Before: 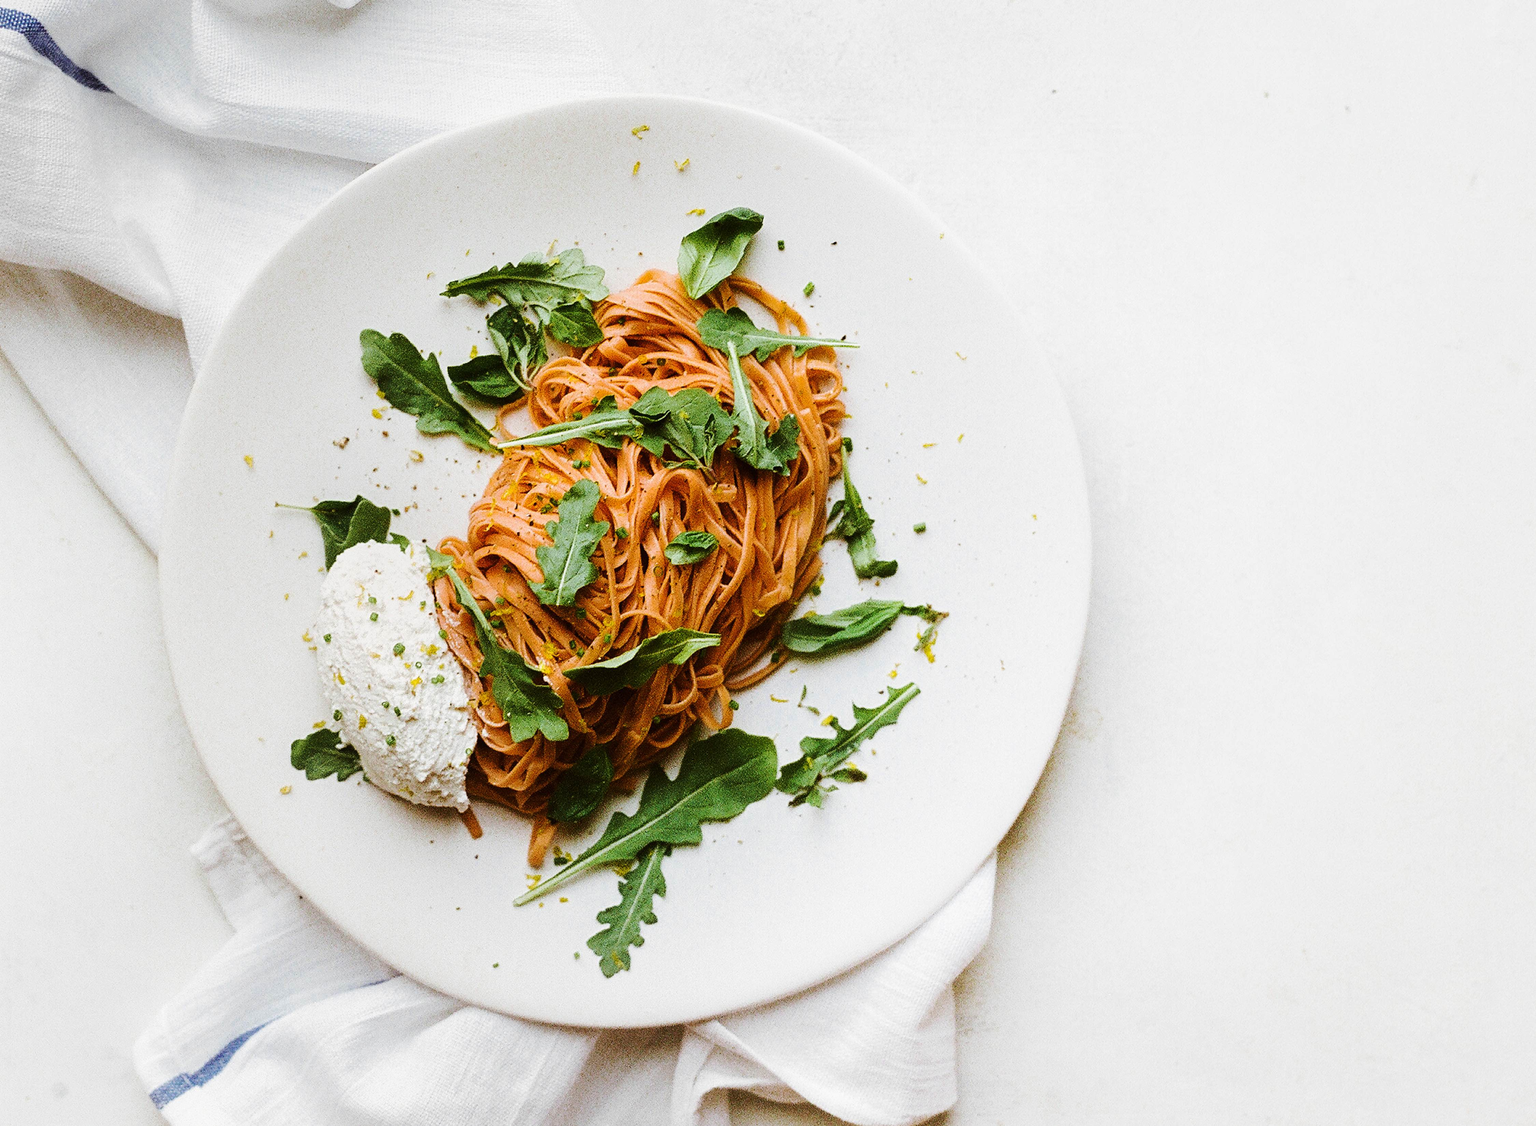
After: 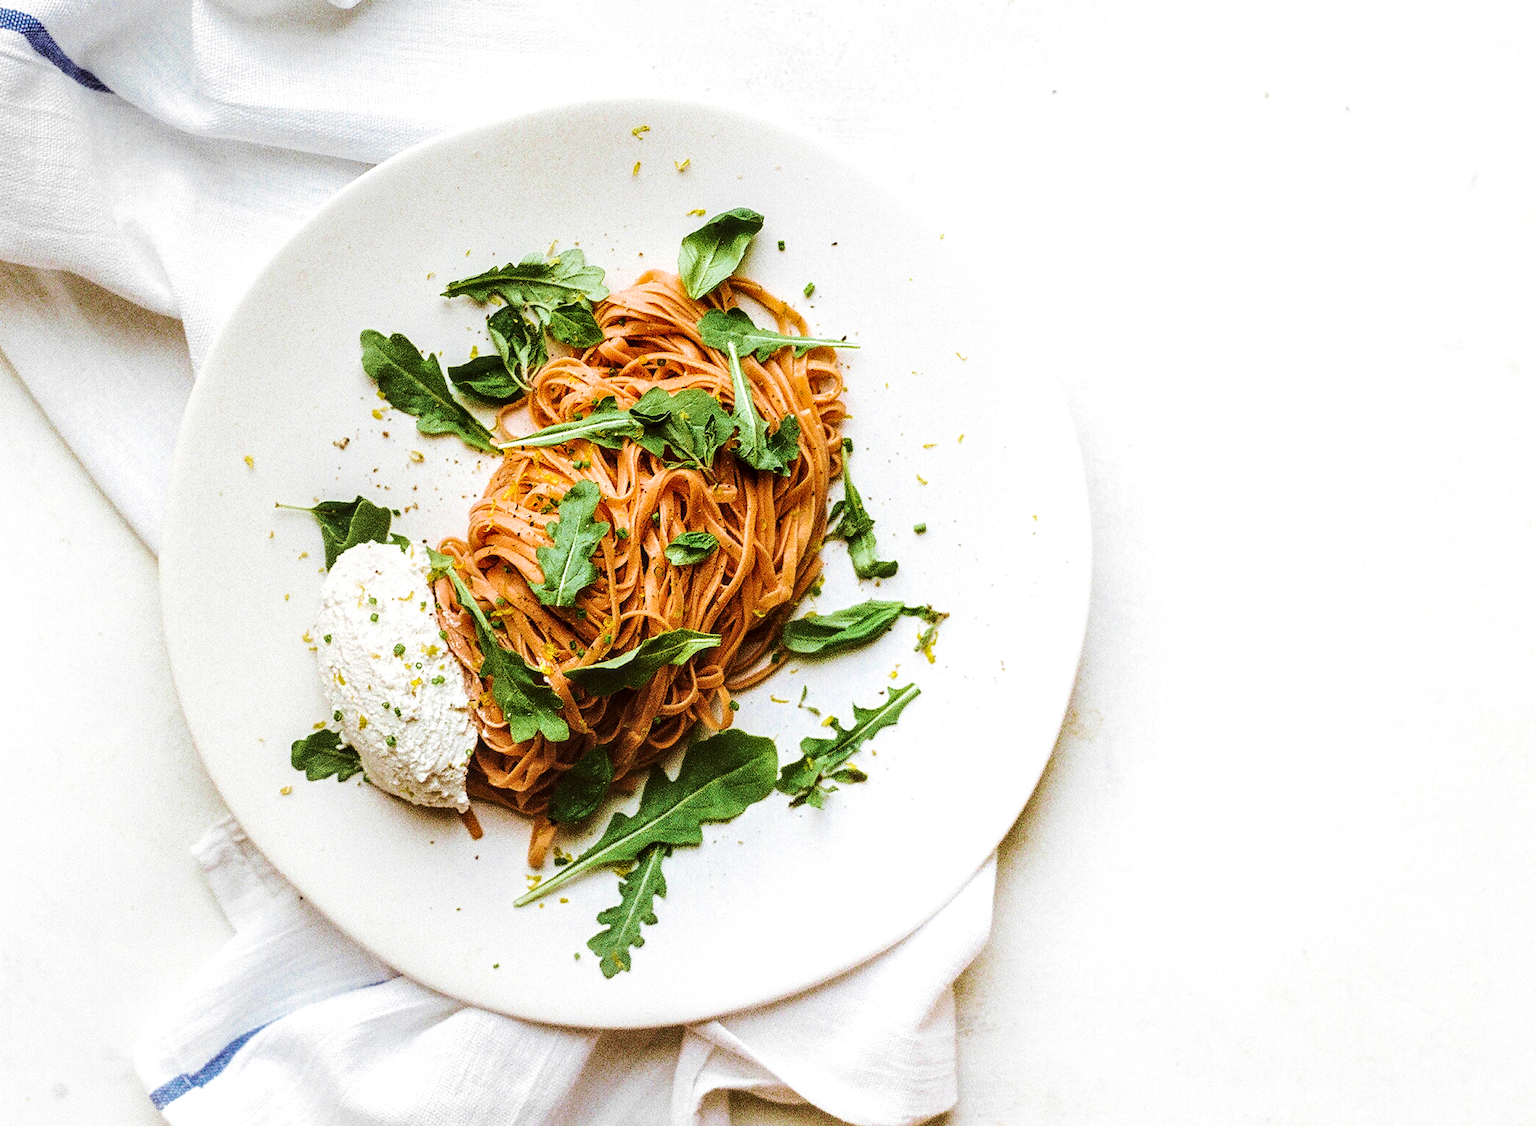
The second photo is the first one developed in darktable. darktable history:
exposure: exposure 0.24 EV, compensate exposure bias true, compensate highlight preservation false
velvia: strength 44.67%
local contrast: detail 130%
